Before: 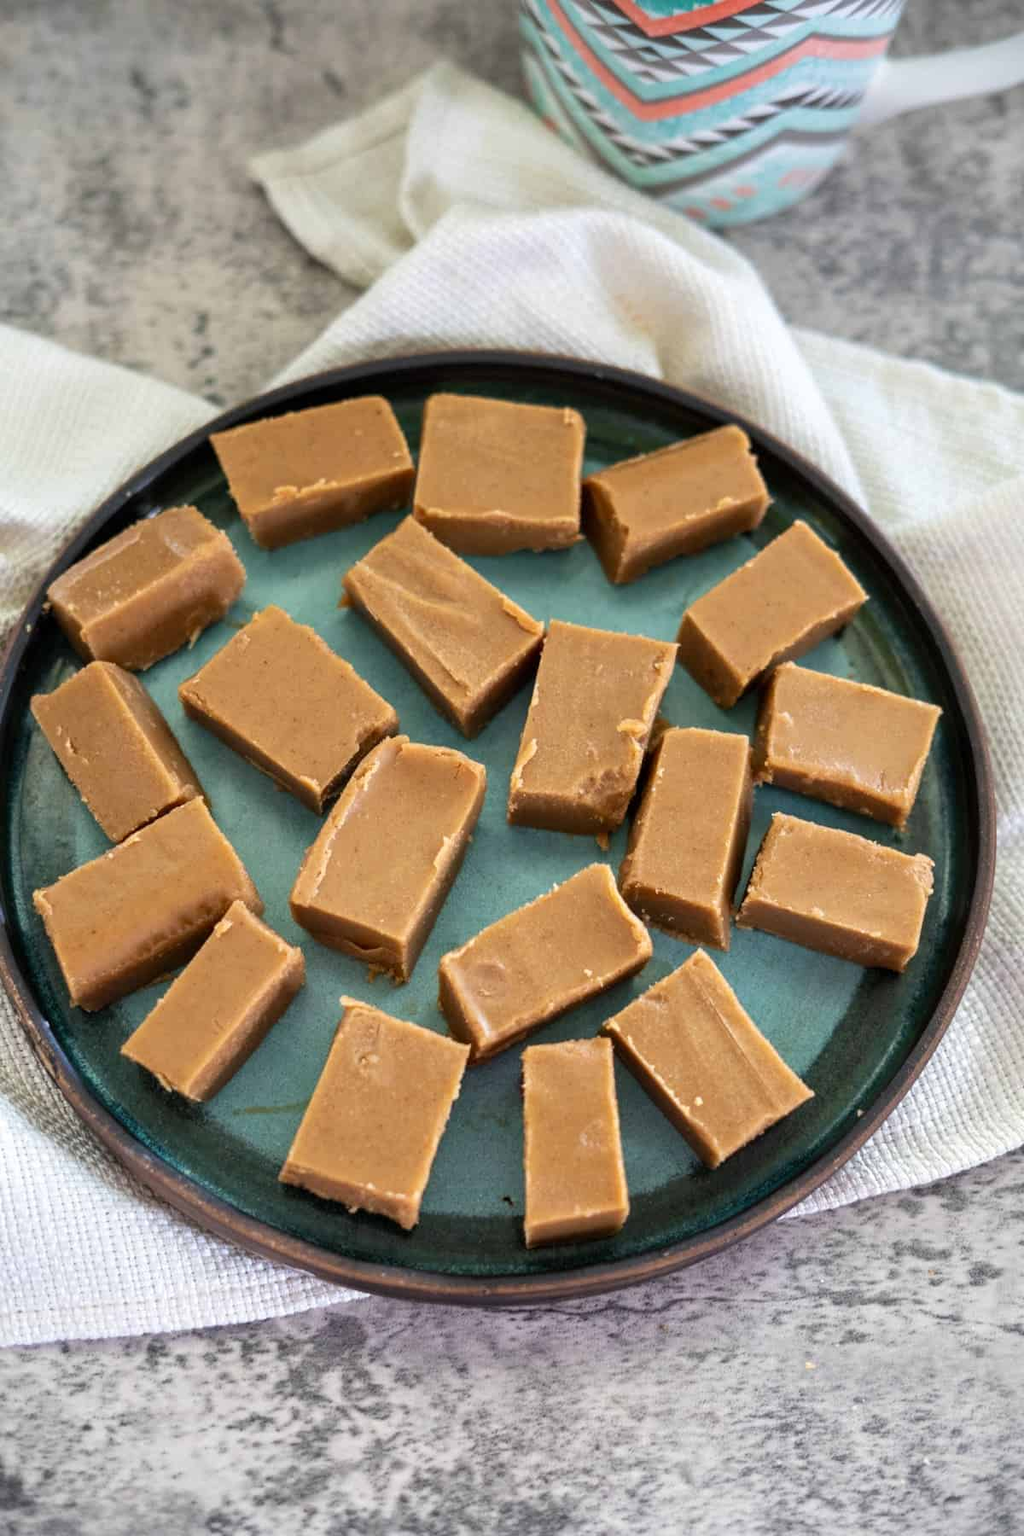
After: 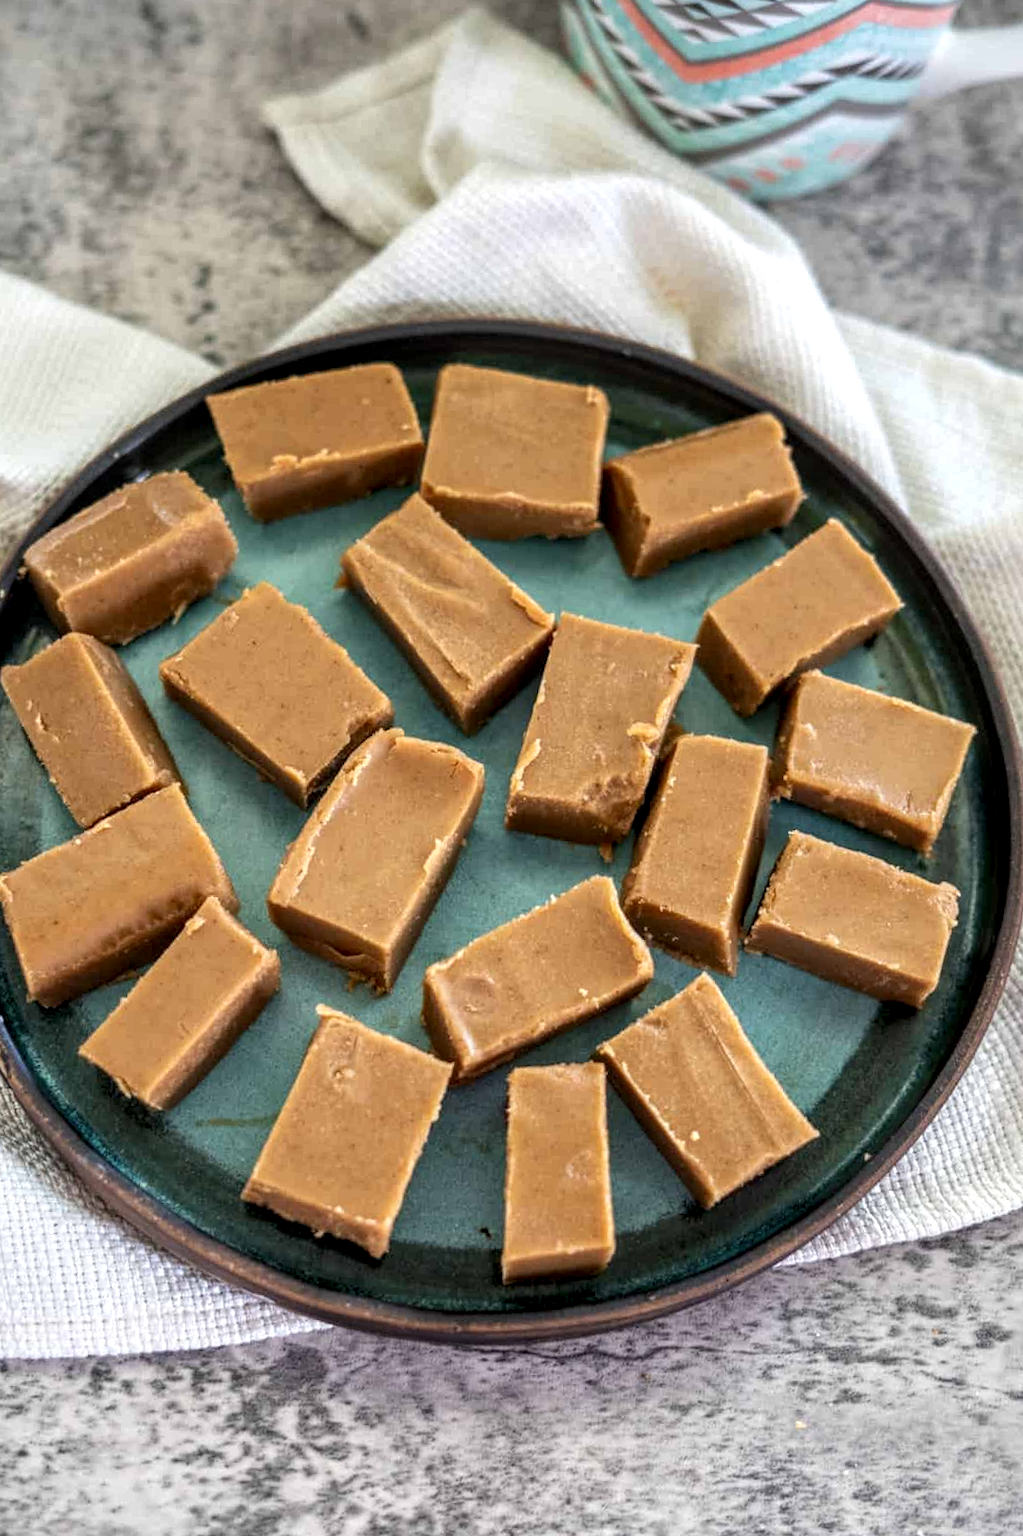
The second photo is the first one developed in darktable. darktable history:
crop and rotate: angle -2.81°
local contrast: highlights 63%, detail 143%, midtone range 0.433
